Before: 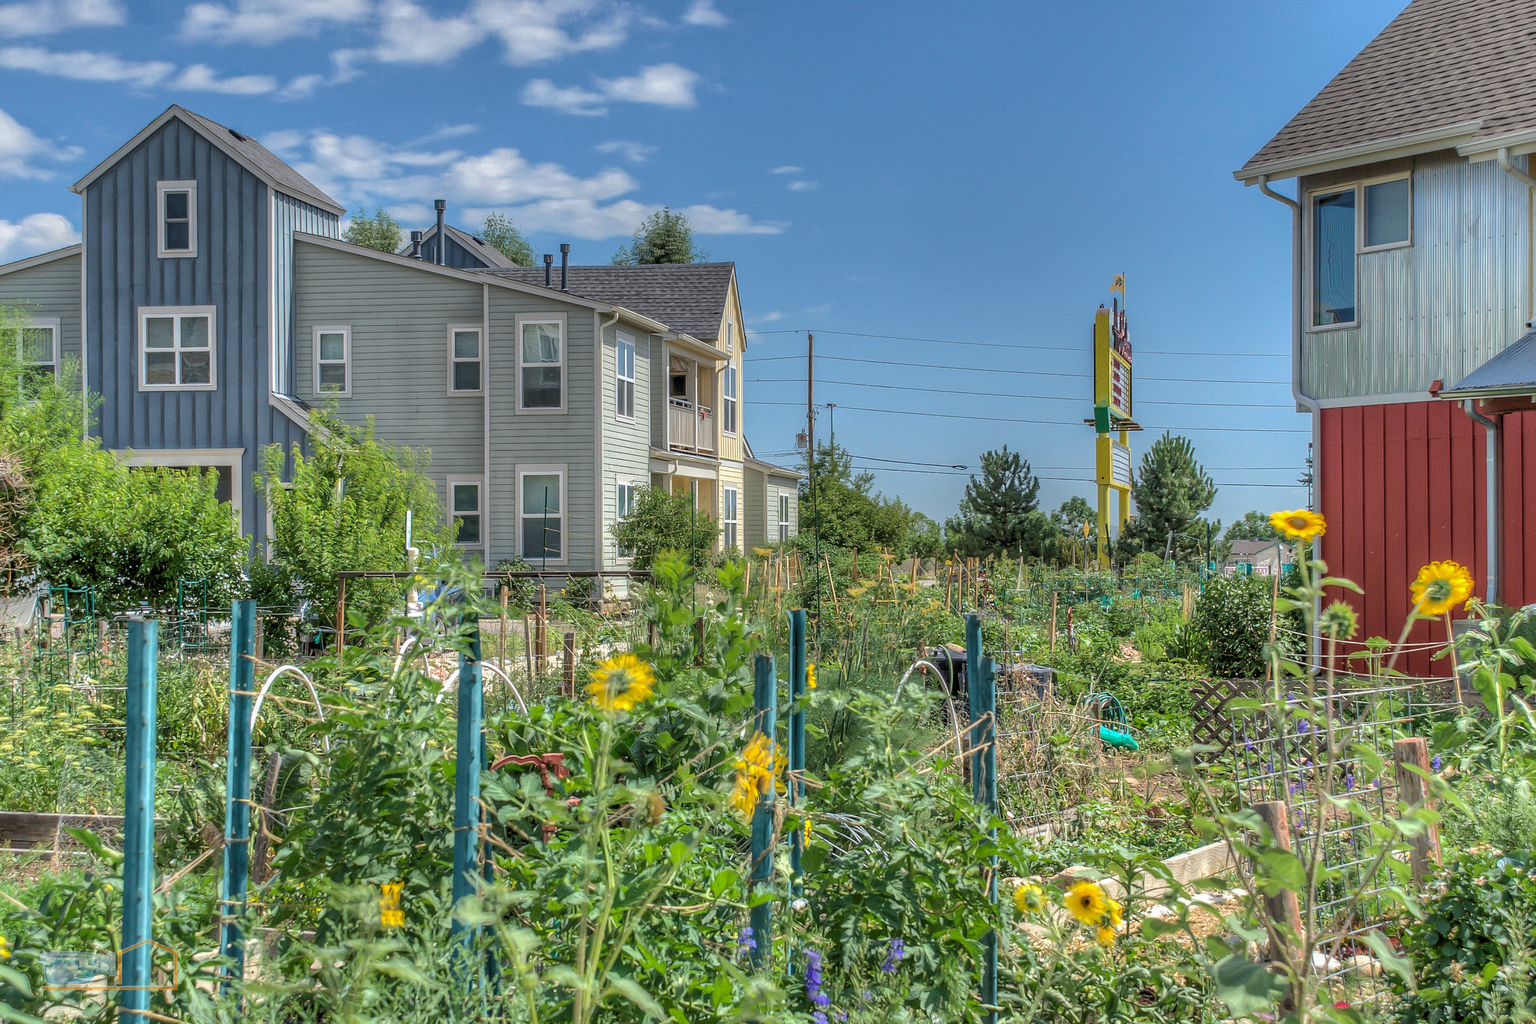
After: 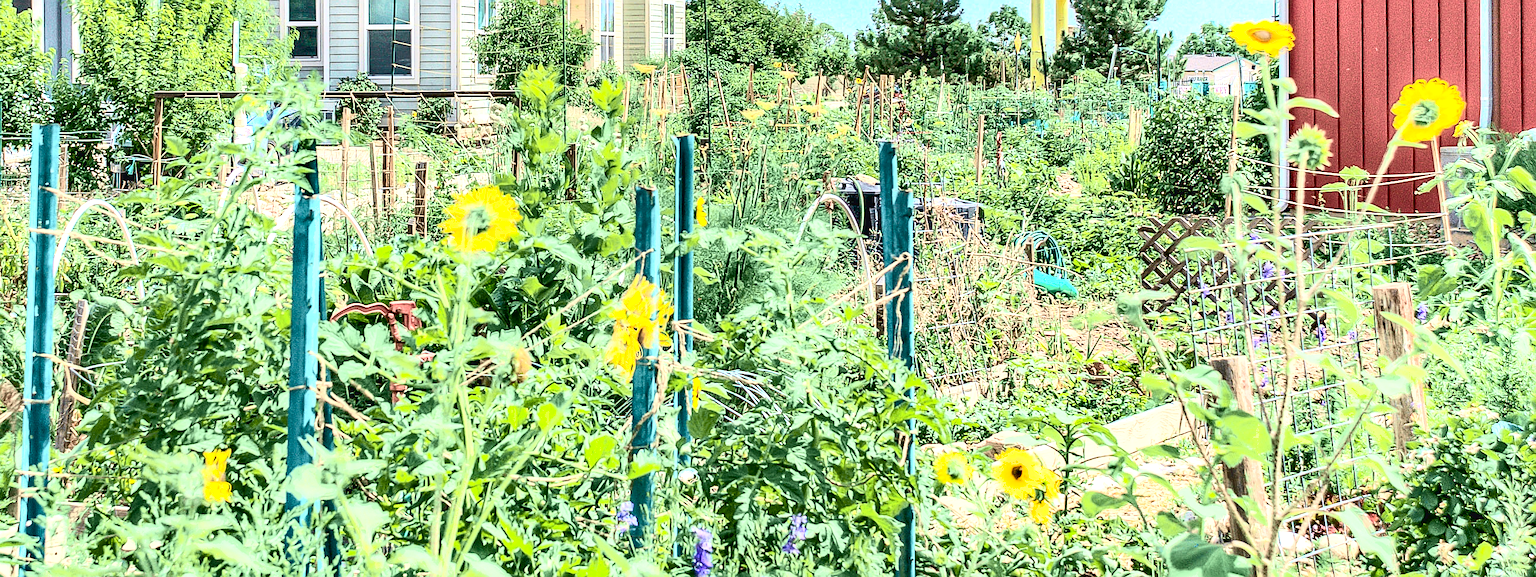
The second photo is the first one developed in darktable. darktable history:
exposure: black level correction 0.009, exposure 1.425 EV, compensate highlight preservation false
tone curve: curves: ch0 [(0, 0.039) (0.104, 0.094) (0.285, 0.301) (0.673, 0.796) (0.845, 0.932) (0.994, 0.971)]; ch1 [(0, 0) (0.356, 0.385) (0.424, 0.405) (0.498, 0.502) (0.586, 0.57) (0.657, 0.642) (1, 1)]; ch2 [(0, 0) (0.424, 0.438) (0.46, 0.453) (0.515, 0.505) (0.557, 0.57) (0.612, 0.583) (0.722, 0.67) (1, 1)], color space Lab, independent channels, preserve colors none
crop and rotate: left 13.306%, top 48.129%, bottom 2.928%
shadows and highlights: shadows 12, white point adjustment 1.2, soften with gaussian
white balance: emerald 1
sharpen: on, module defaults
